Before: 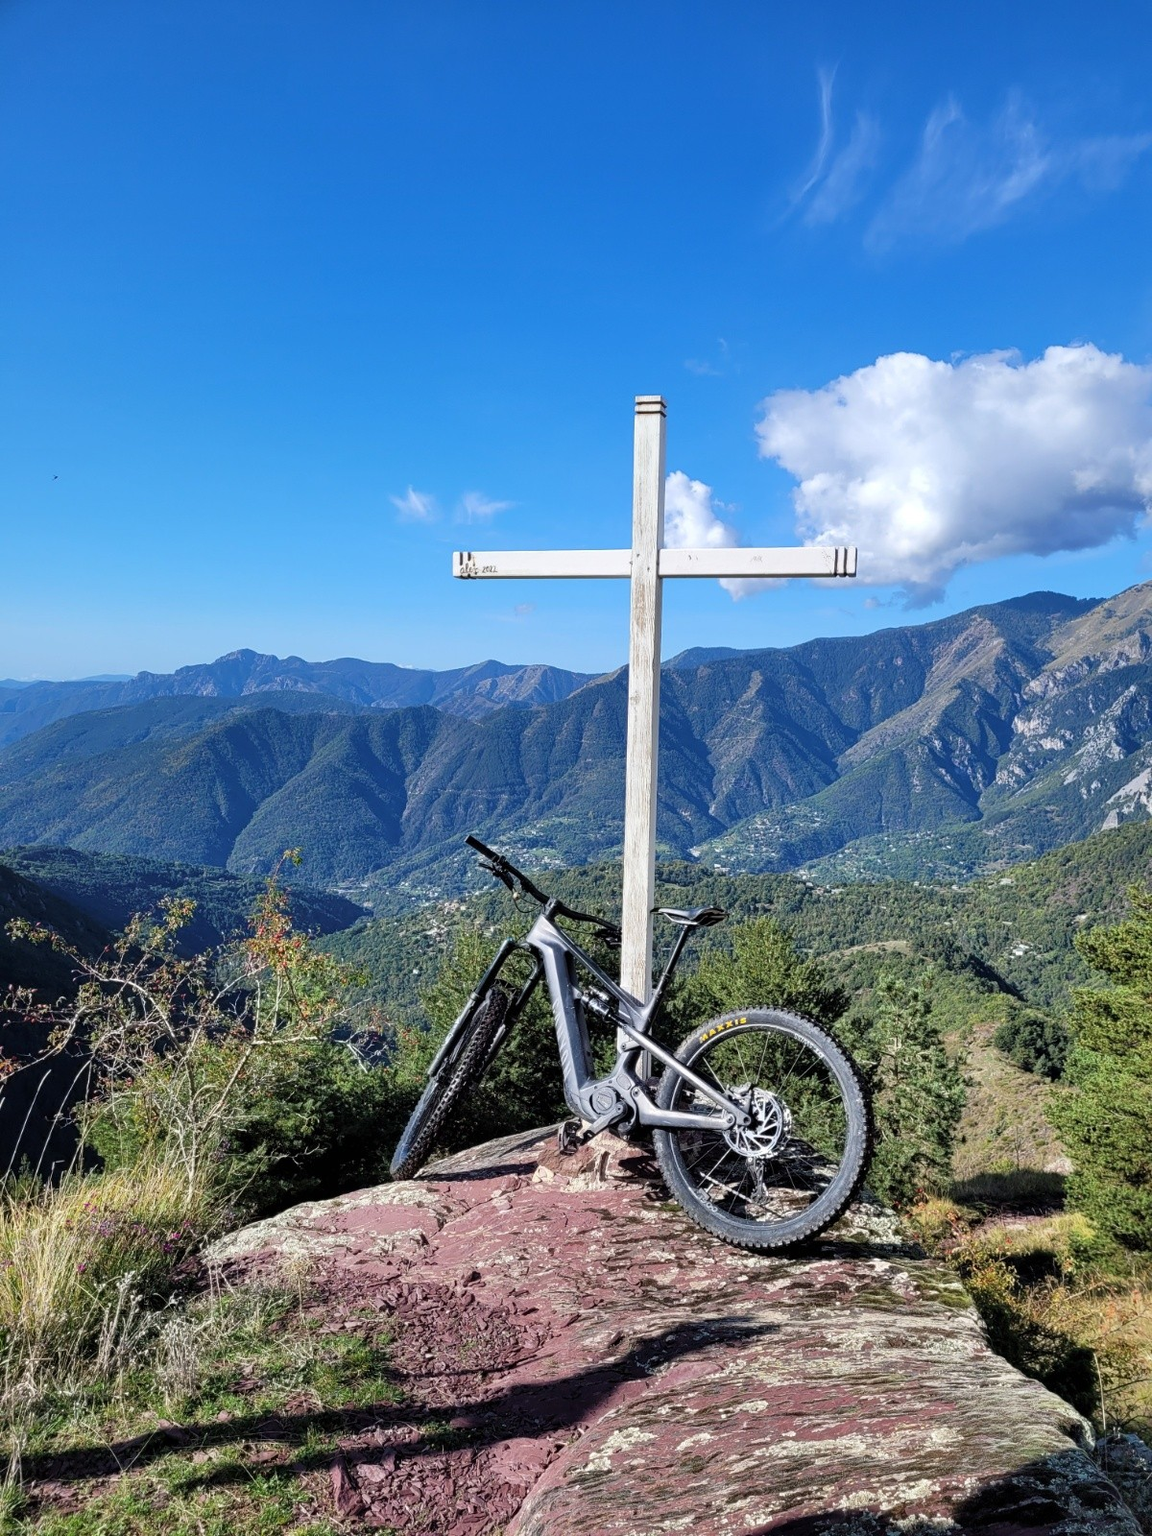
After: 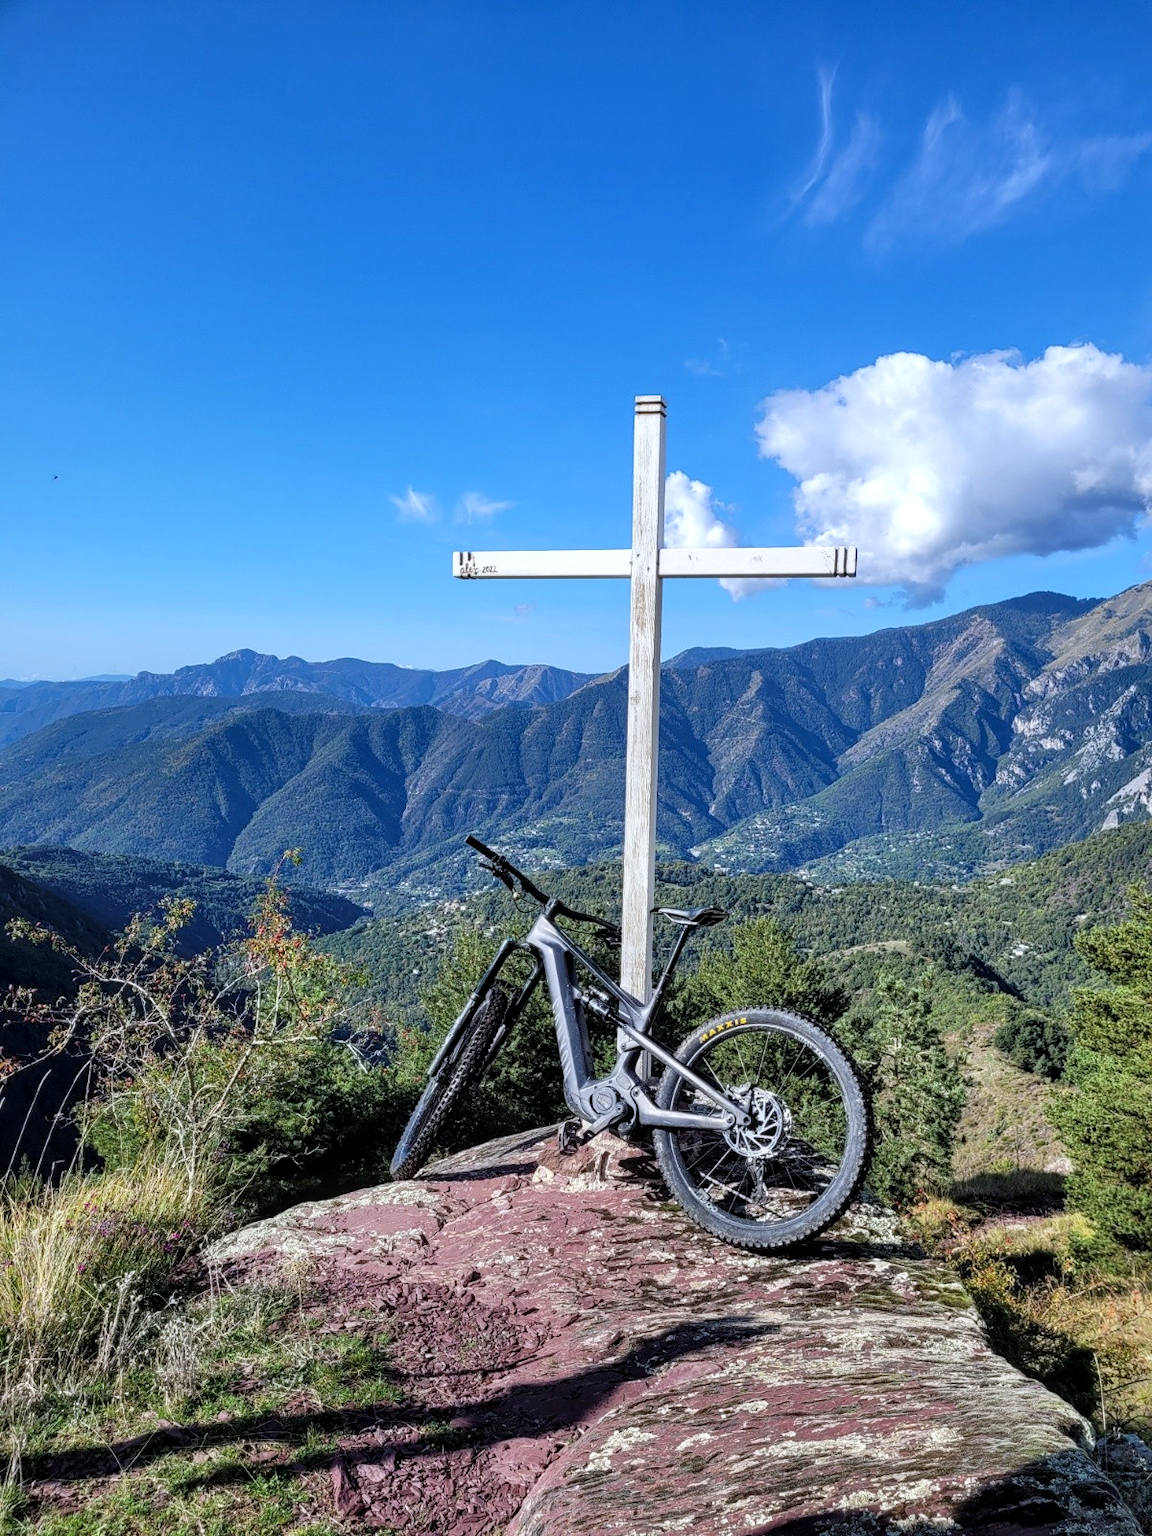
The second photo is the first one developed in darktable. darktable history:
local contrast: on, module defaults
white balance: red 0.98, blue 1.034
